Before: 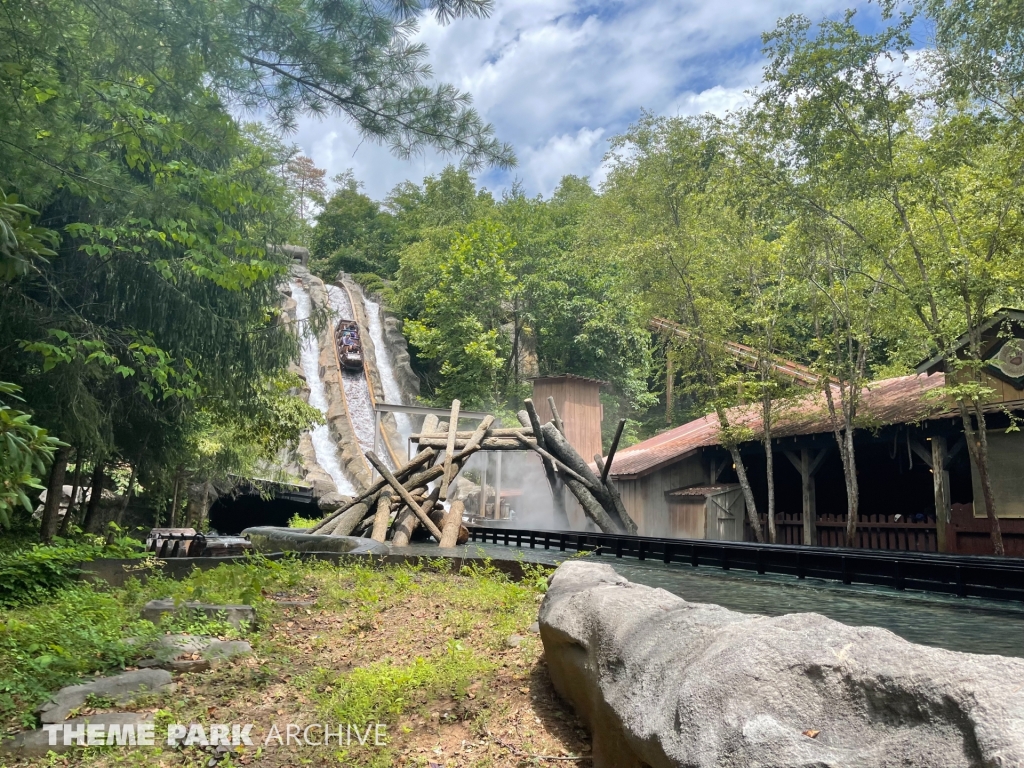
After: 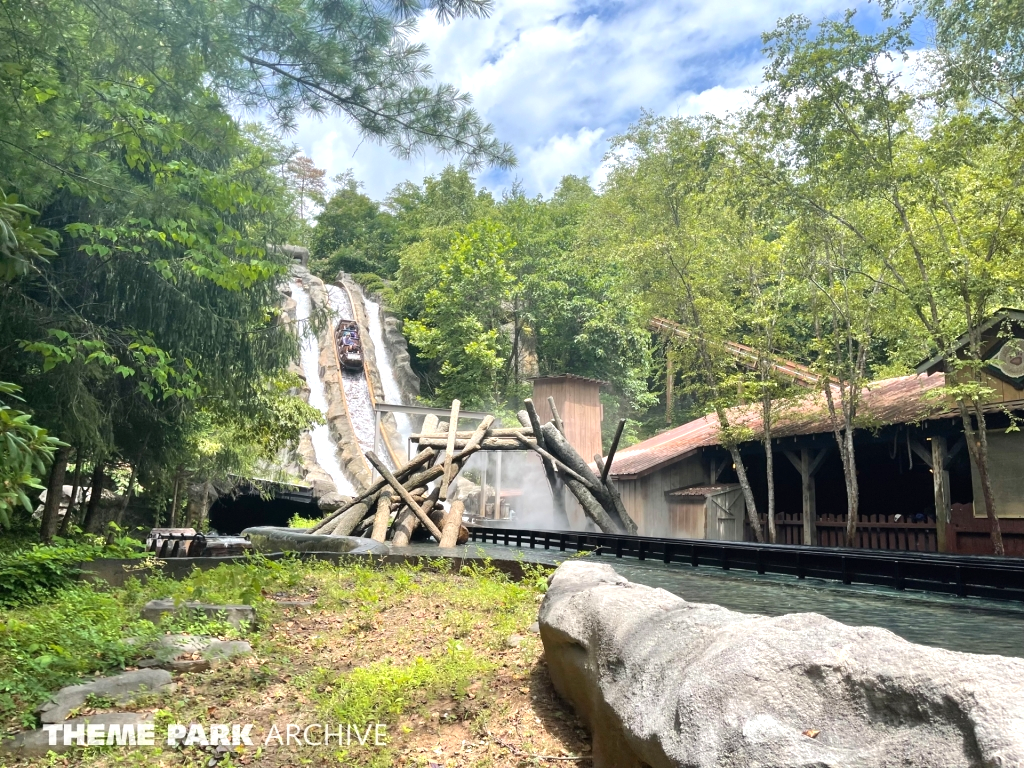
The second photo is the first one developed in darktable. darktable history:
exposure: black level correction 0, exposure 0.5 EV, compensate exposure bias true, compensate highlight preservation false
